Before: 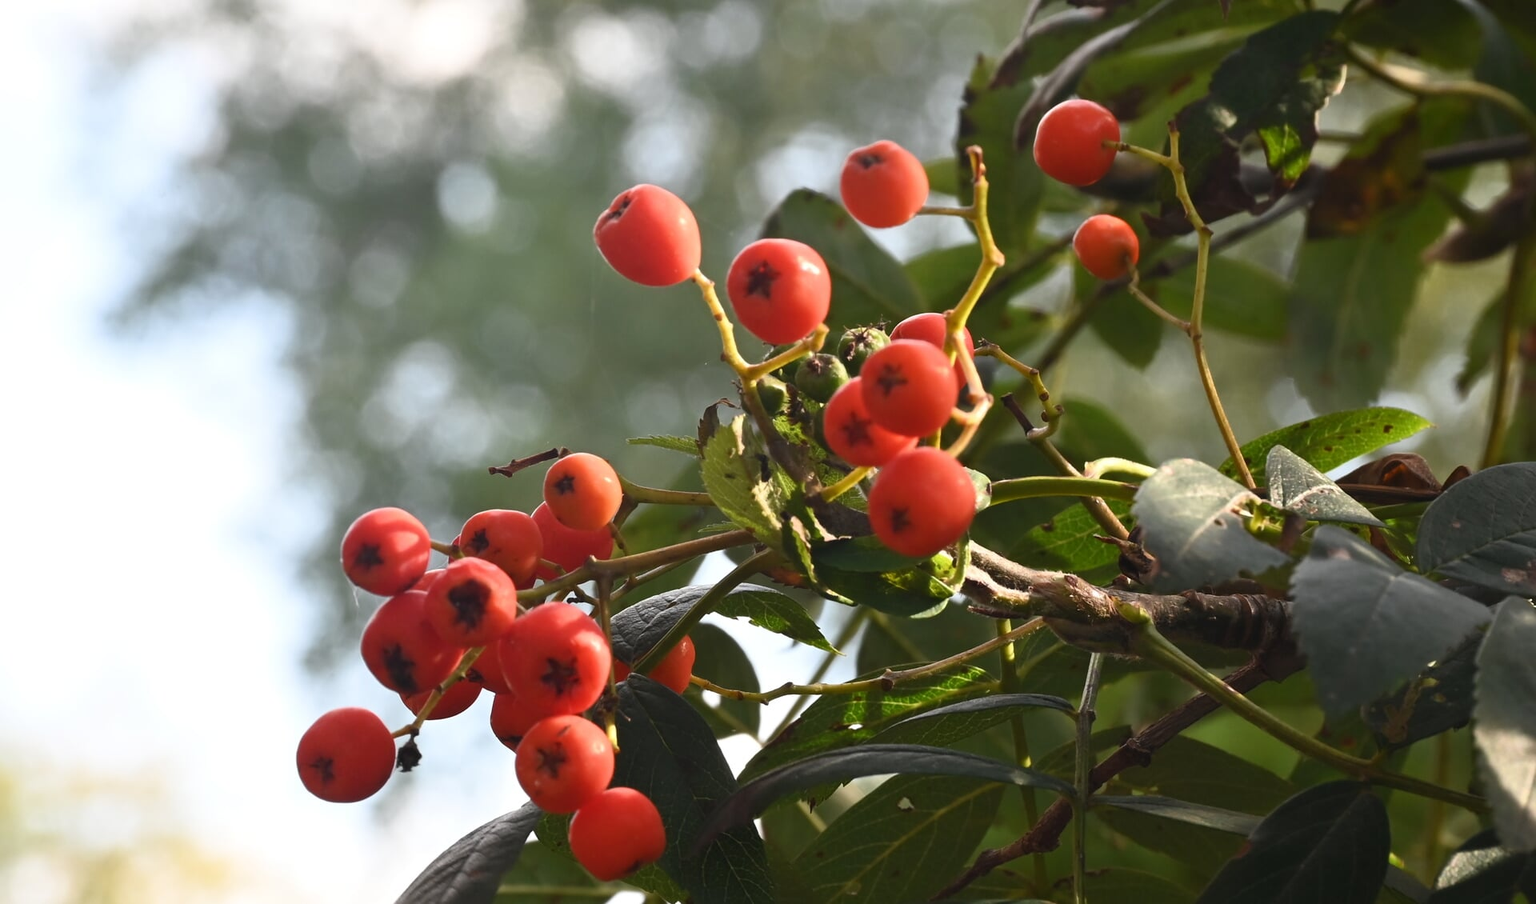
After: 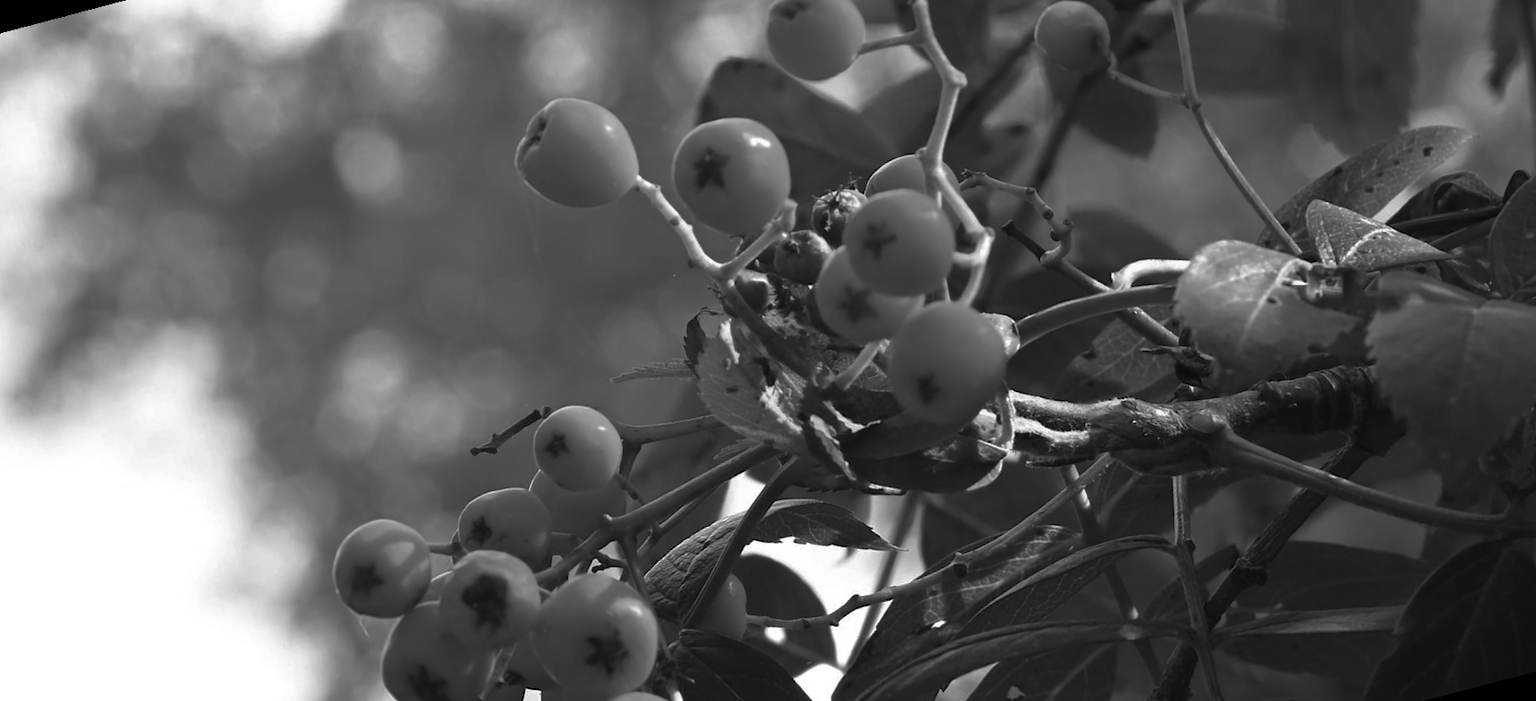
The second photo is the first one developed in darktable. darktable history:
monochrome: on, module defaults
base curve: curves: ch0 [(0, 0) (0.826, 0.587) (1, 1)]
rotate and perspective: rotation -14.8°, crop left 0.1, crop right 0.903, crop top 0.25, crop bottom 0.748
